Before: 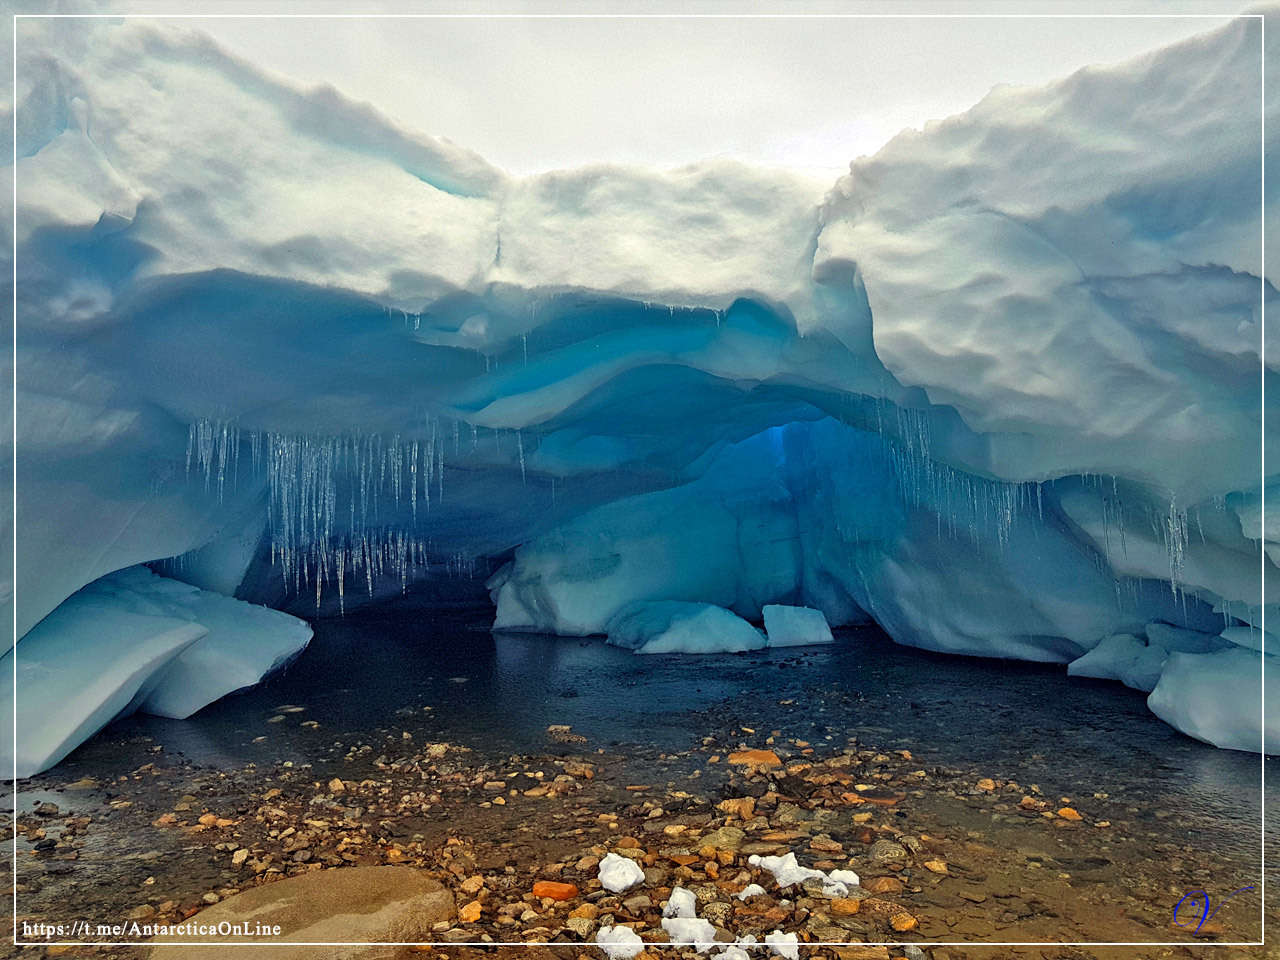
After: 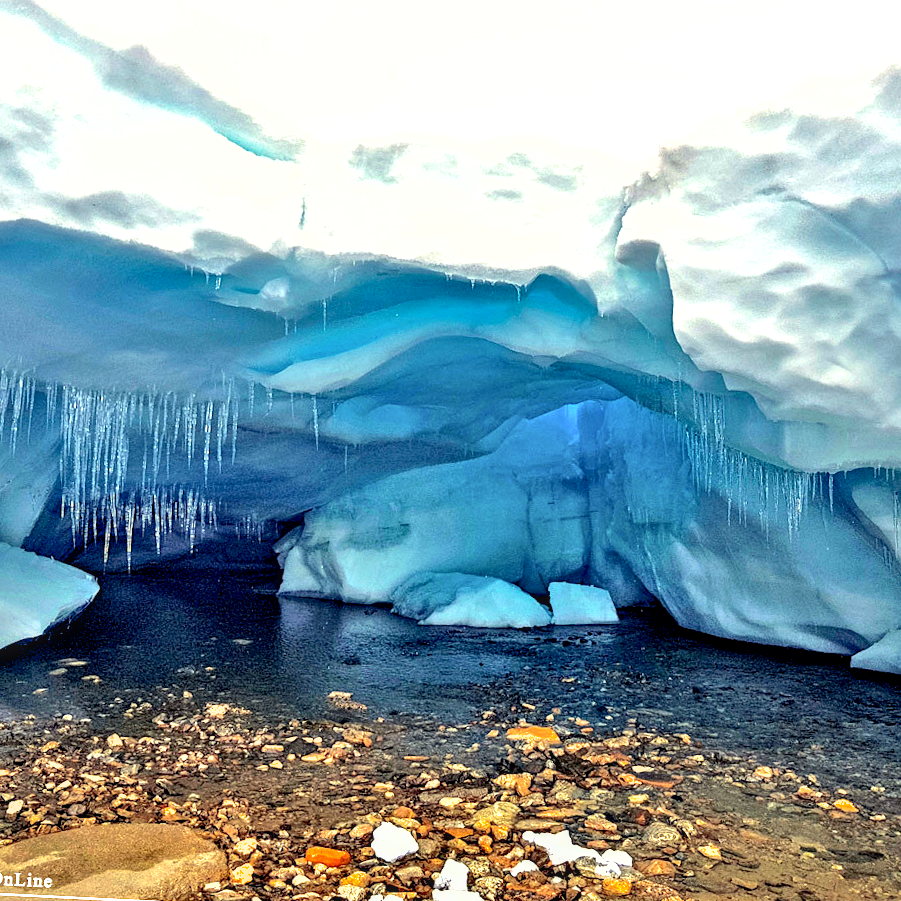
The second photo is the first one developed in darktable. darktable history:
crop and rotate: angle -2.83°, left 13.997%, top 0.023%, right 11.016%, bottom 0.047%
contrast equalizer: y [[0.6 ×6], [0.55 ×6], [0 ×6], [0 ×6], [0 ×6]]
exposure: black level correction 0, exposure 0.893 EV, compensate highlight preservation false
tone curve: curves: ch0 [(0, 0) (0.004, 0.001) (0.133, 0.112) (0.325, 0.362) (0.832, 0.893) (1, 1)], color space Lab, independent channels, preserve colors none
local contrast: on, module defaults
shadows and highlights: on, module defaults
